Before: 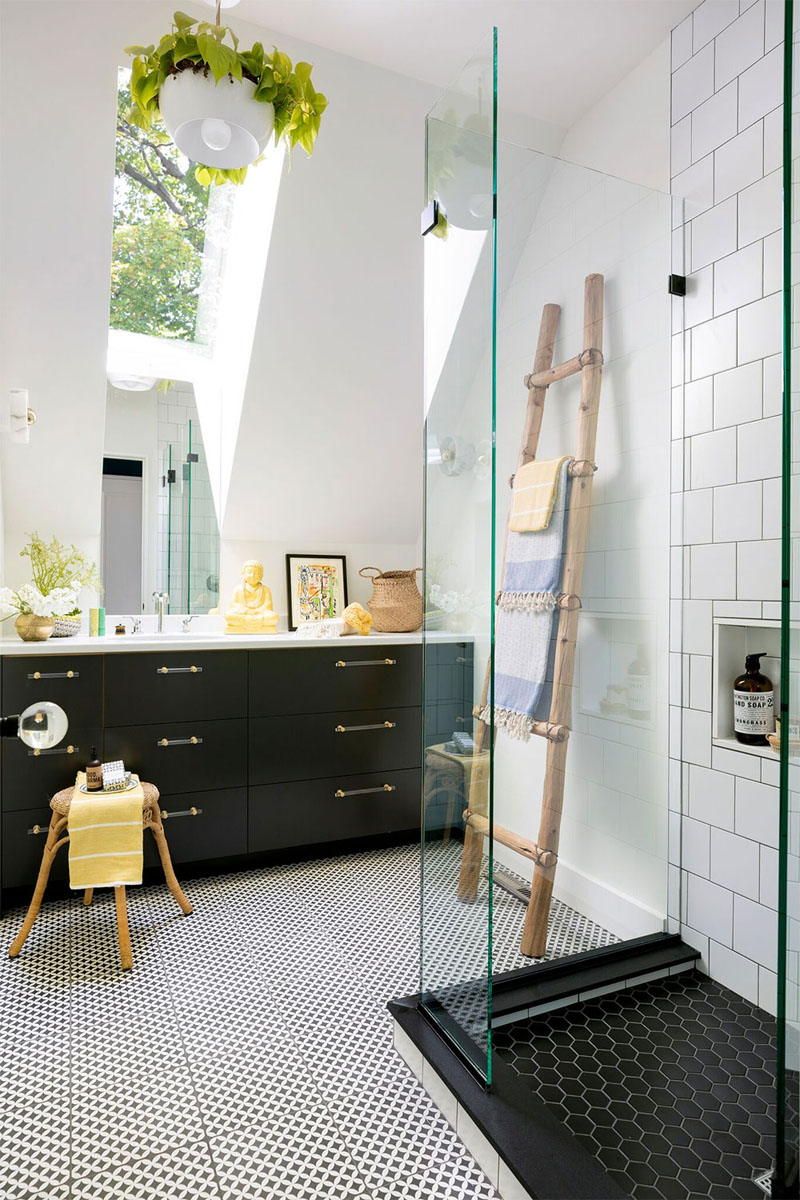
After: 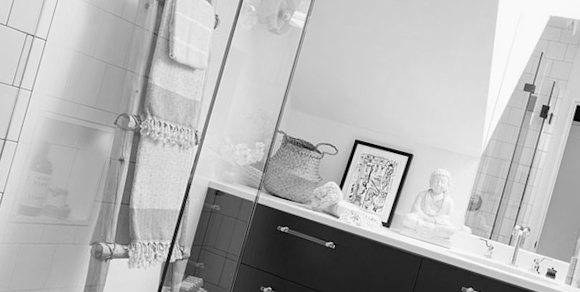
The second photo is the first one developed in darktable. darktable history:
crop and rotate: angle 16.12°, top 30.835%, bottom 35.653%
contrast brightness saturation: saturation -0.04
monochrome: a 32, b 64, size 2.3
